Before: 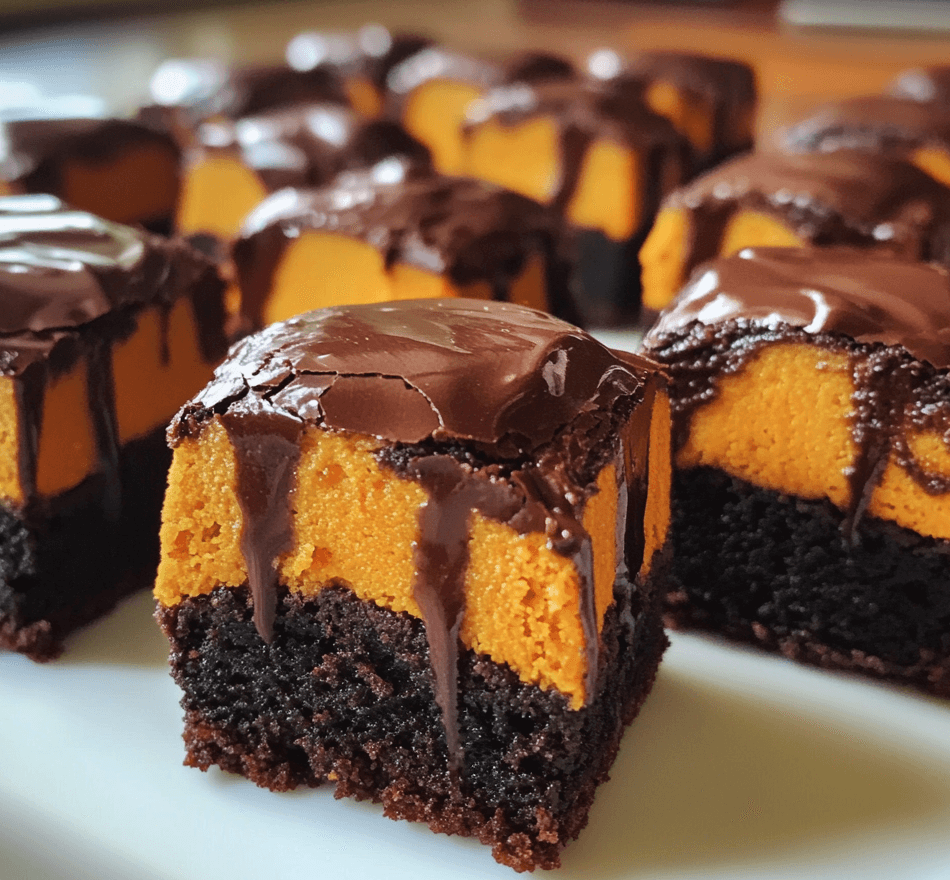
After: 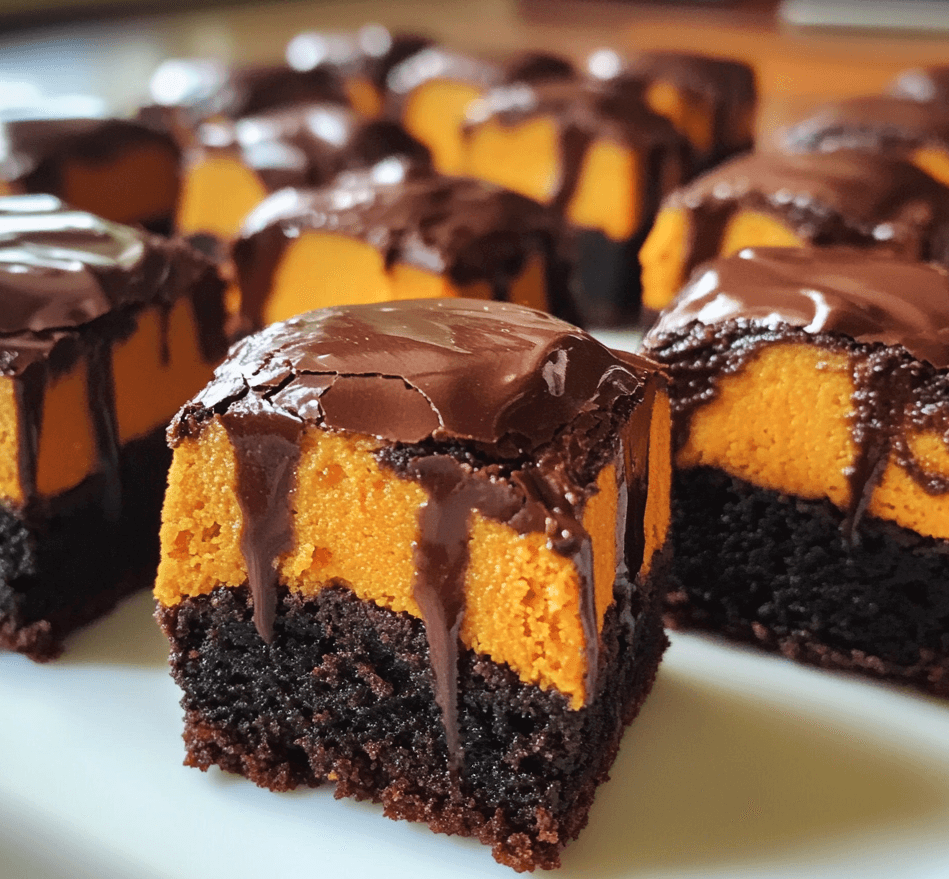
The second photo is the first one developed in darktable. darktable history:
white balance: emerald 1
tone curve: curves: ch0 [(0, 0) (0.003, 0.003) (0.011, 0.012) (0.025, 0.026) (0.044, 0.046) (0.069, 0.072) (0.1, 0.104) (0.136, 0.141) (0.177, 0.184) (0.224, 0.233) (0.277, 0.288) (0.335, 0.348) (0.399, 0.414) (0.468, 0.486) (0.543, 0.564) (0.623, 0.647) (0.709, 0.736) (0.801, 0.831) (0.898, 0.921) (1, 1)], preserve colors none
